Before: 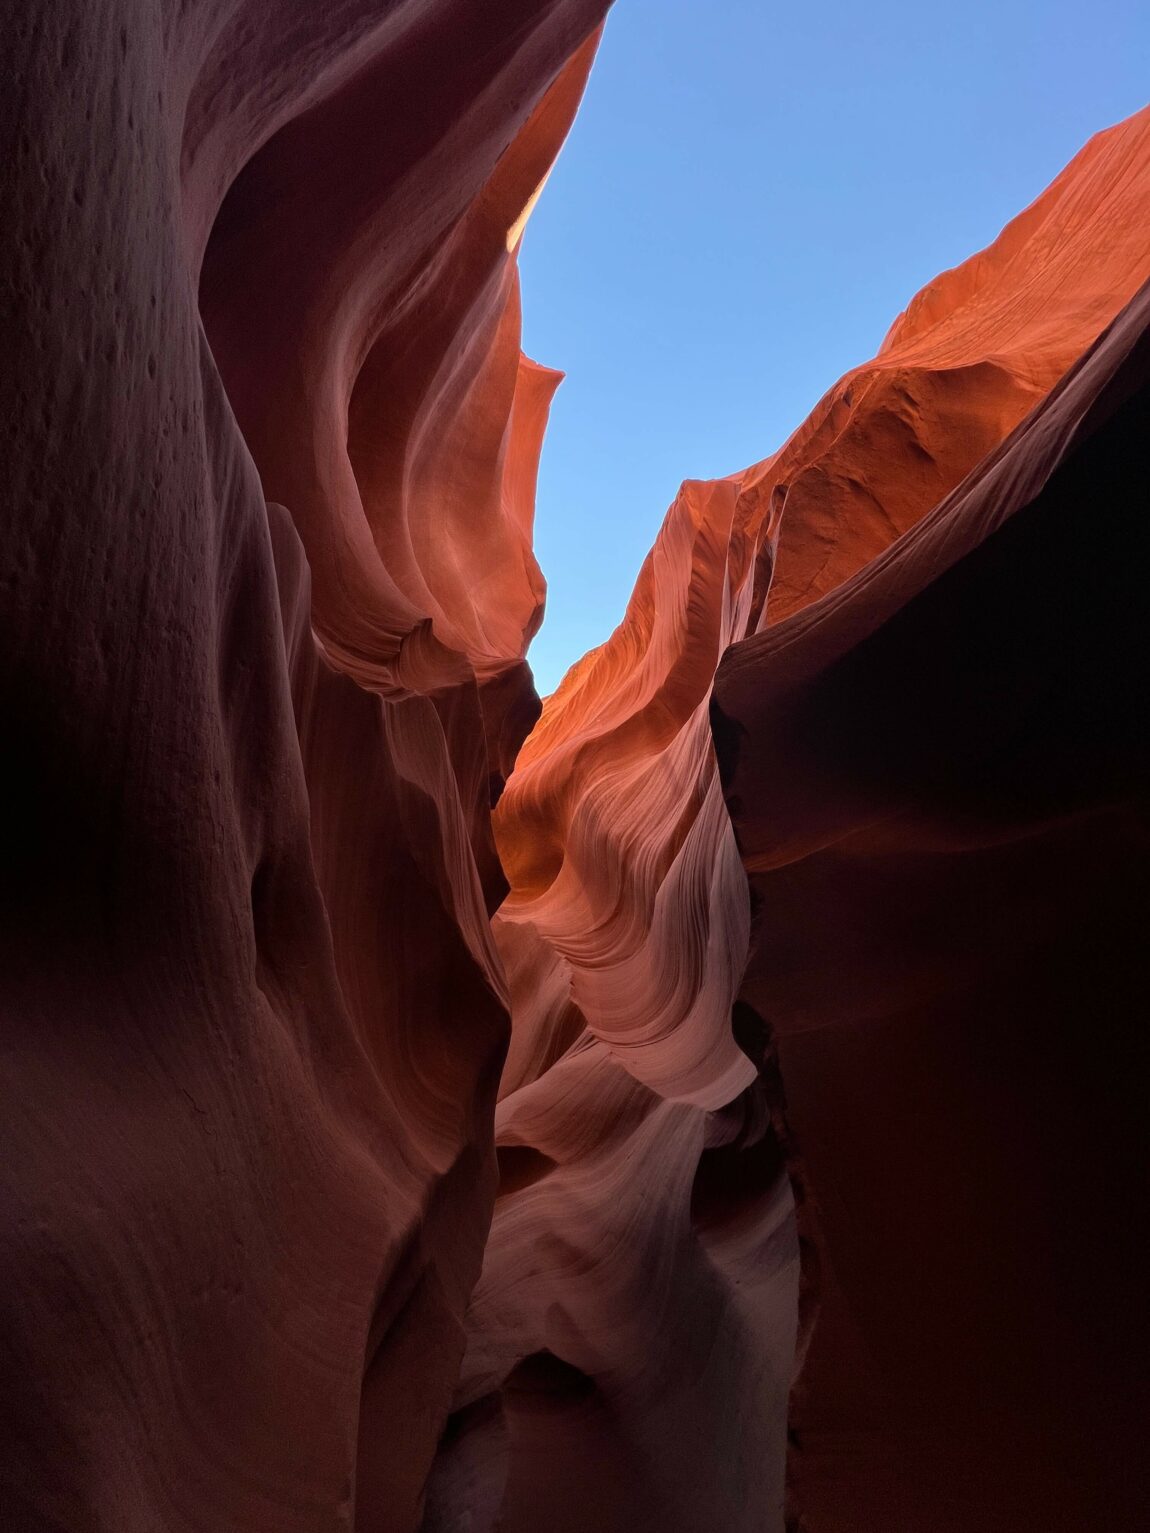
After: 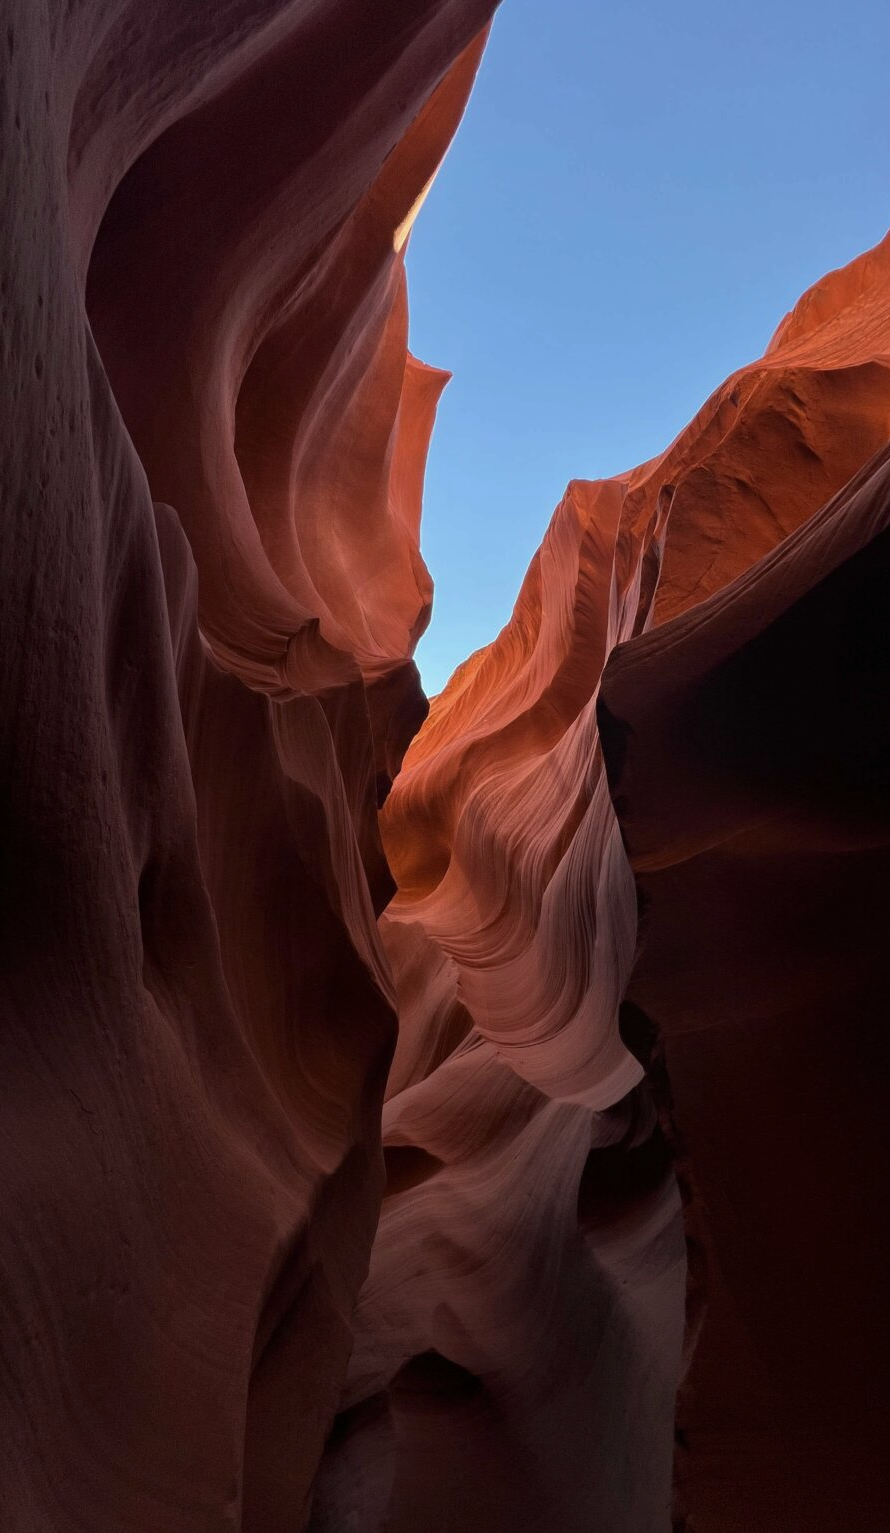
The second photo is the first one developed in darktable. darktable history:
tone curve: curves: ch0 [(0, 0) (0.8, 0.757) (1, 1)], color space Lab, linked channels, preserve colors none
crop: left 9.88%, right 12.664%
